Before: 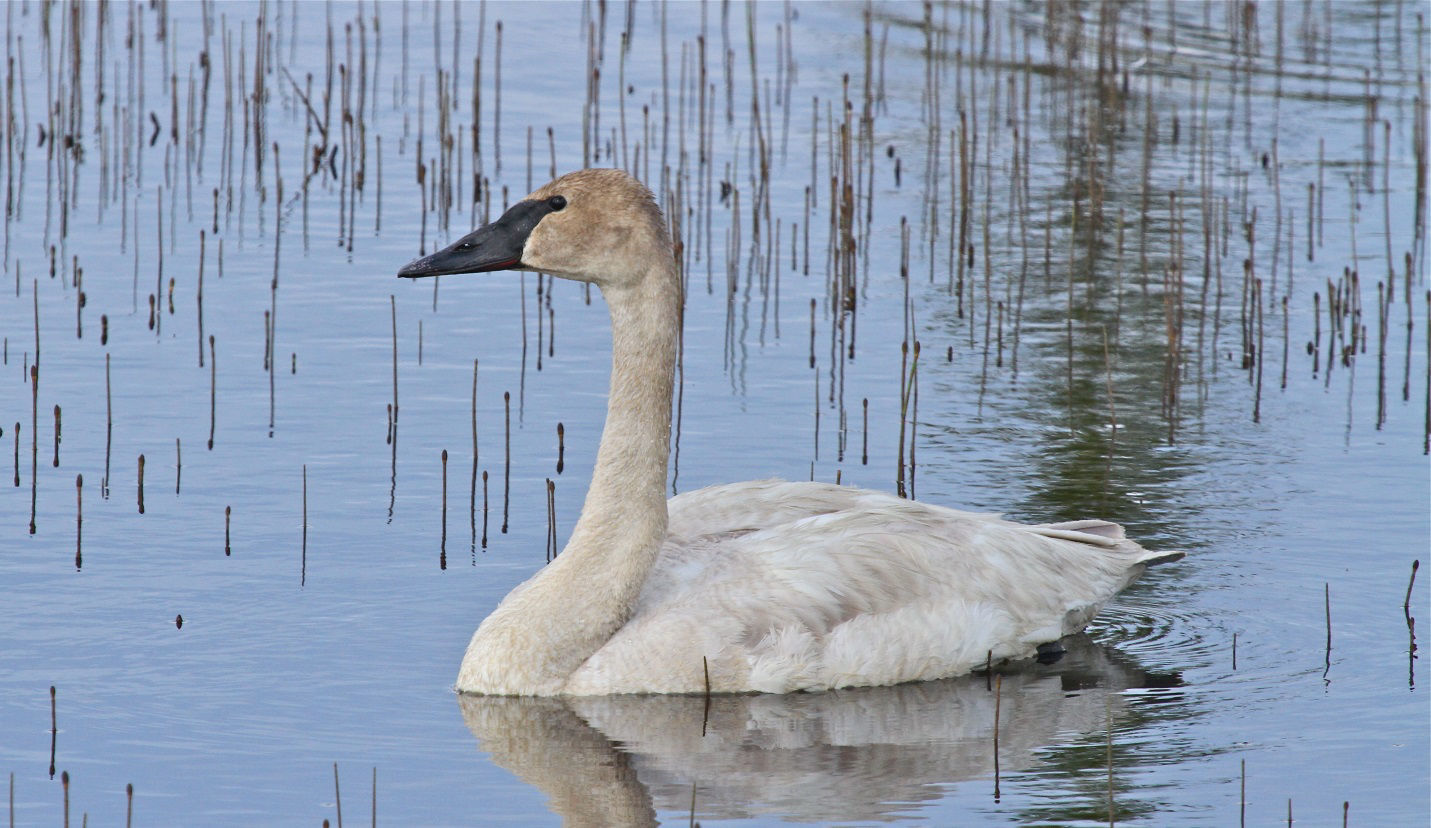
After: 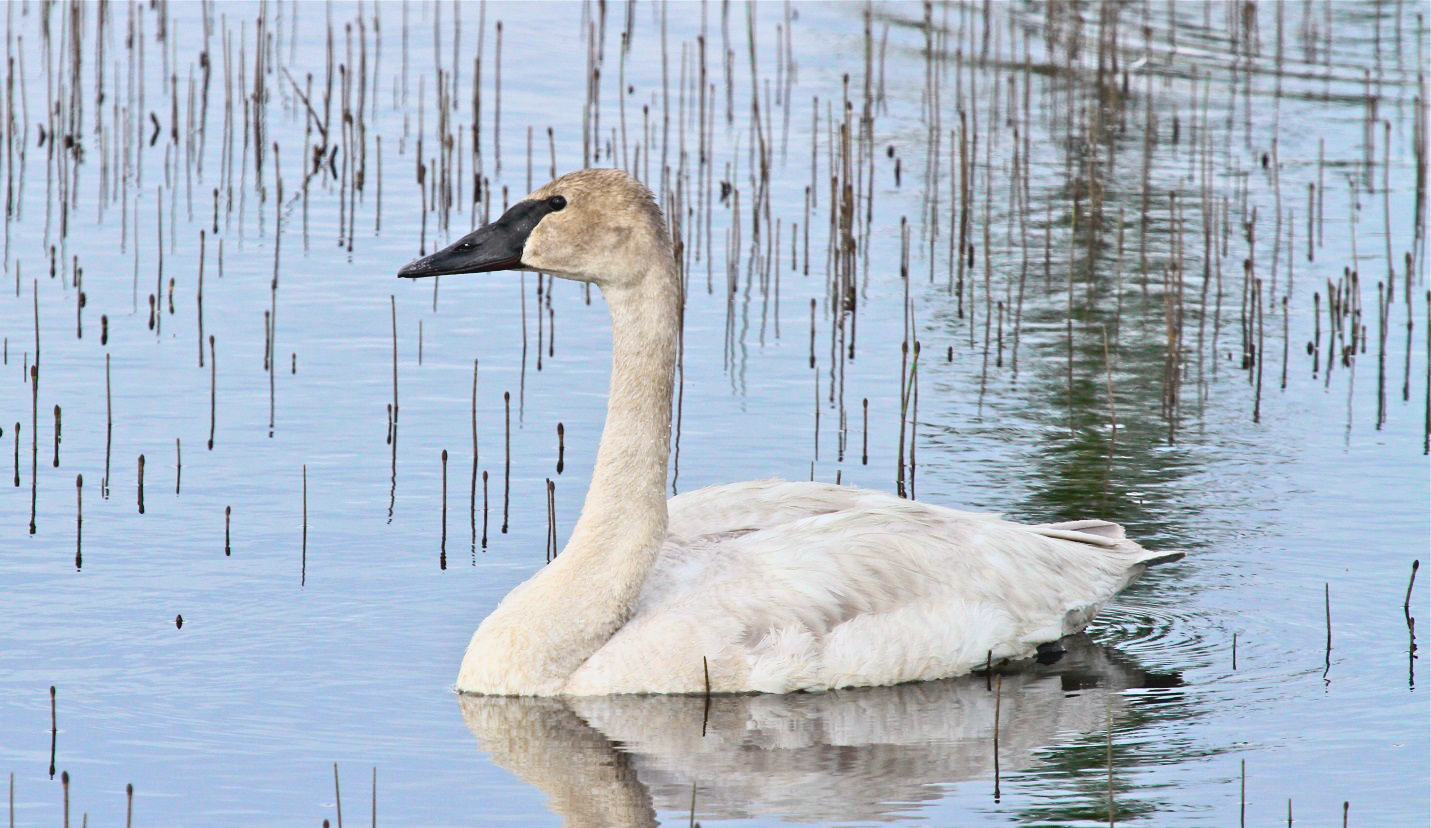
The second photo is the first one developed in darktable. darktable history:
tone curve: curves: ch0 [(0, 0.049) (0.113, 0.084) (0.285, 0.301) (0.673, 0.796) (0.845, 0.932) (0.994, 0.971)]; ch1 [(0, 0) (0.456, 0.424) (0.498, 0.5) (0.57, 0.557) (0.631, 0.635) (1, 1)]; ch2 [(0, 0) (0.395, 0.398) (0.44, 0.456) (0.502, 0.507) (0.55, 0.559) (0.67, 0.702) (1, 1)], color space Lab, independent channels, preserve colors none
